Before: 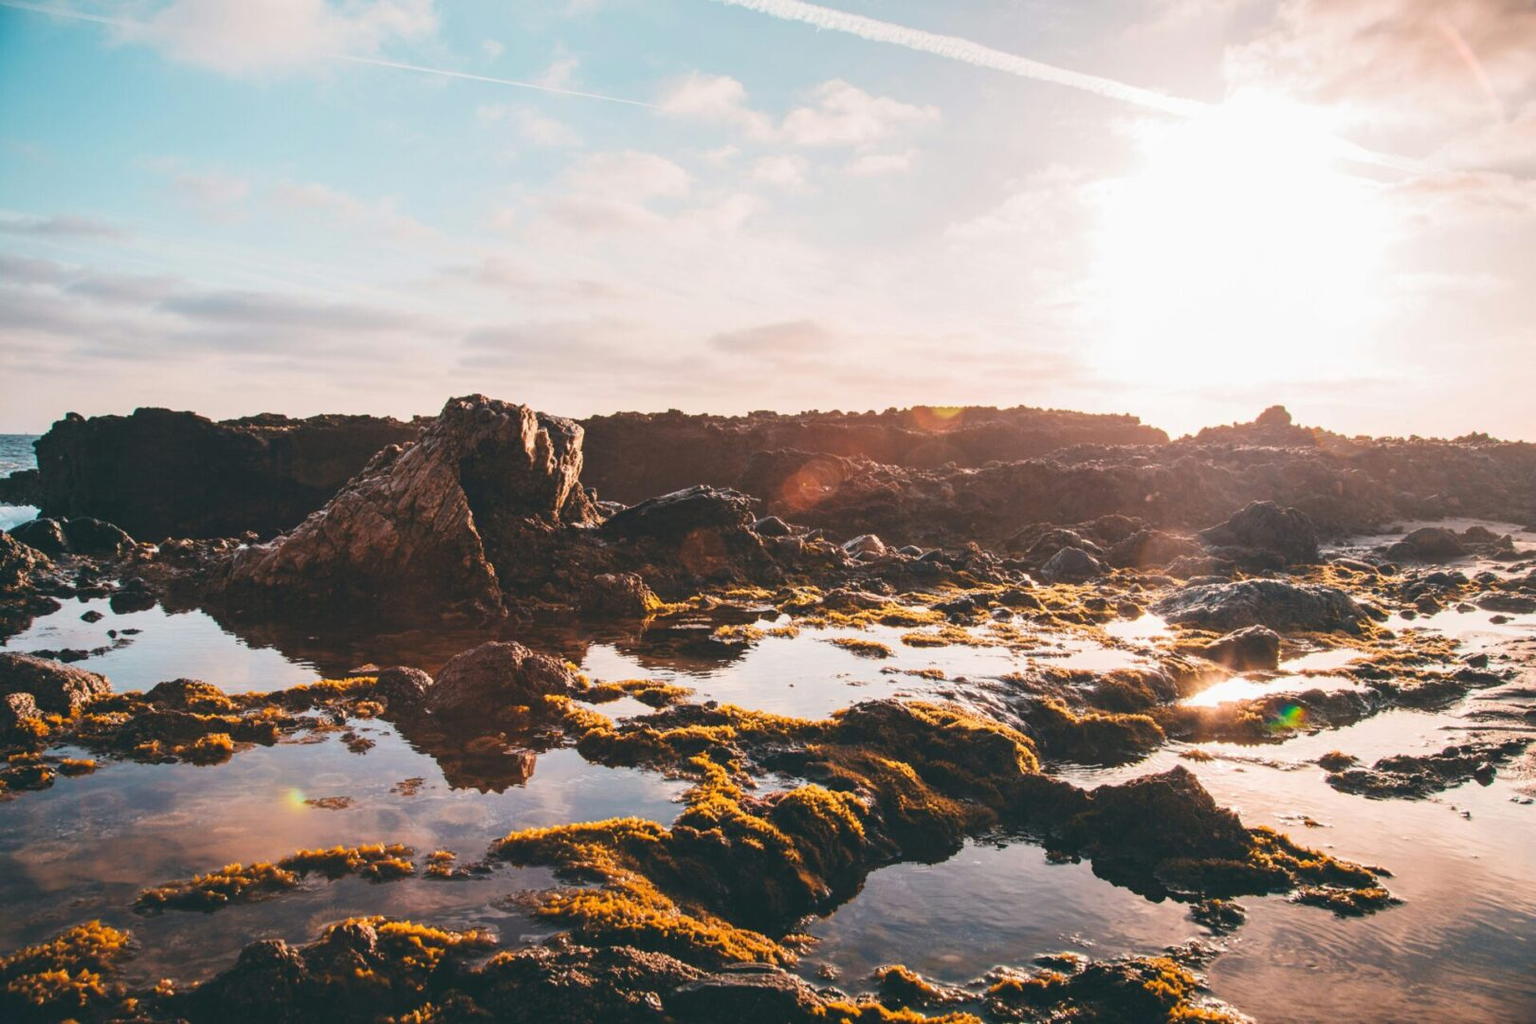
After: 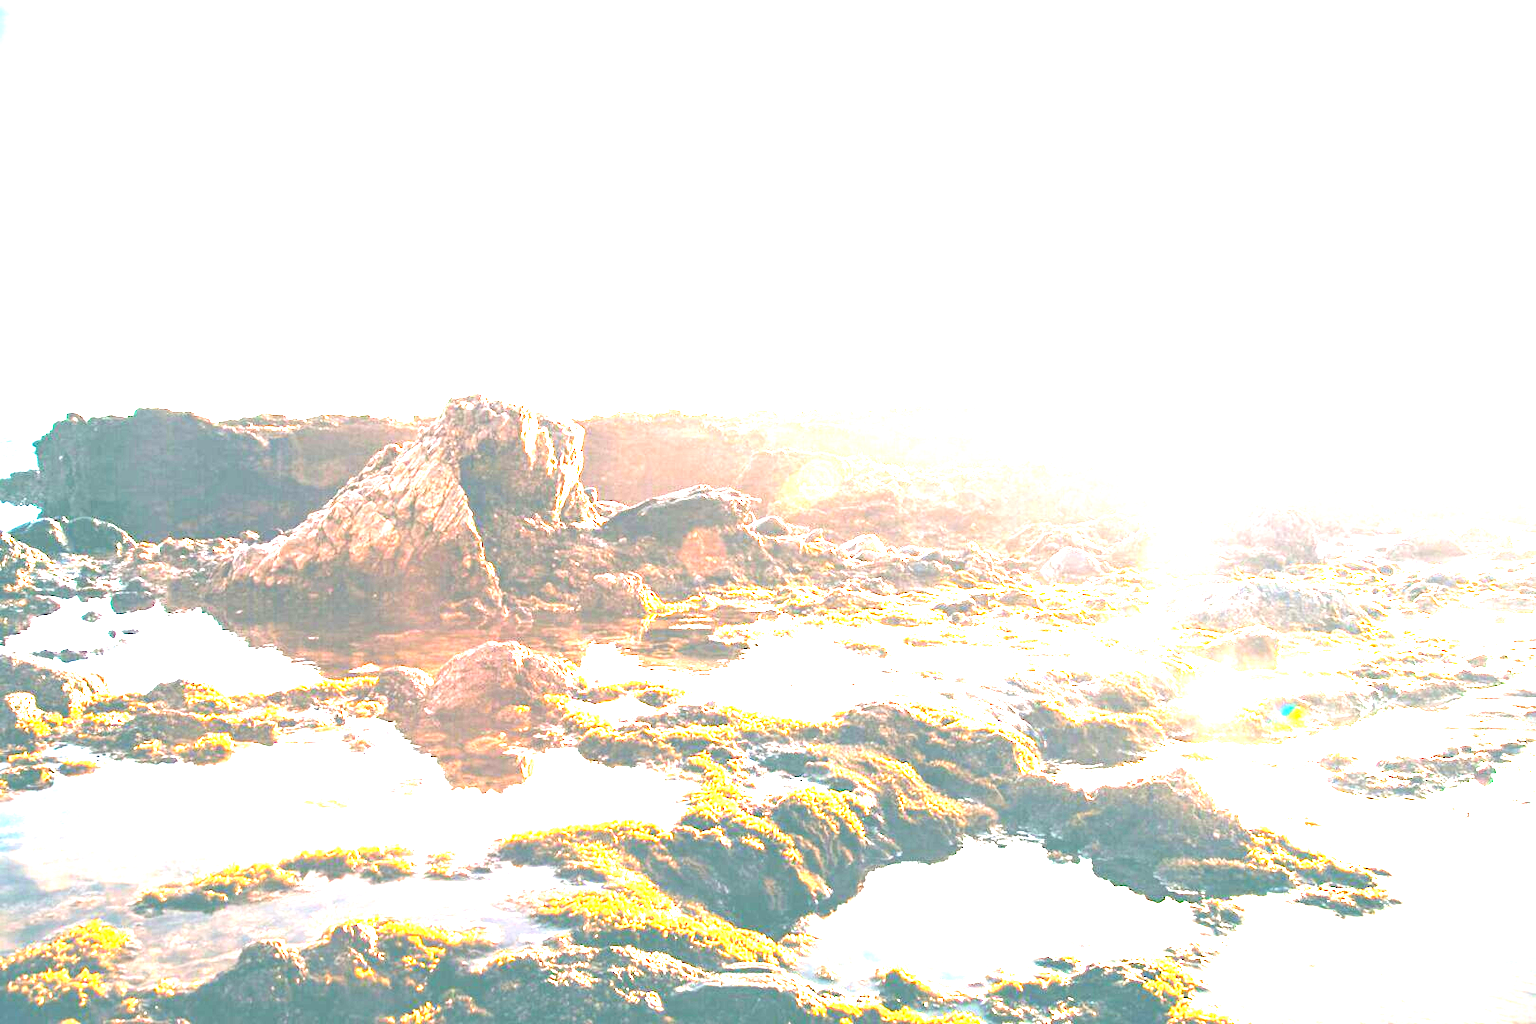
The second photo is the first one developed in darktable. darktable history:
exposure: black level correction 0, exposure 3.949 EV, compensate exposure bias true, compensate highlight preservation false
